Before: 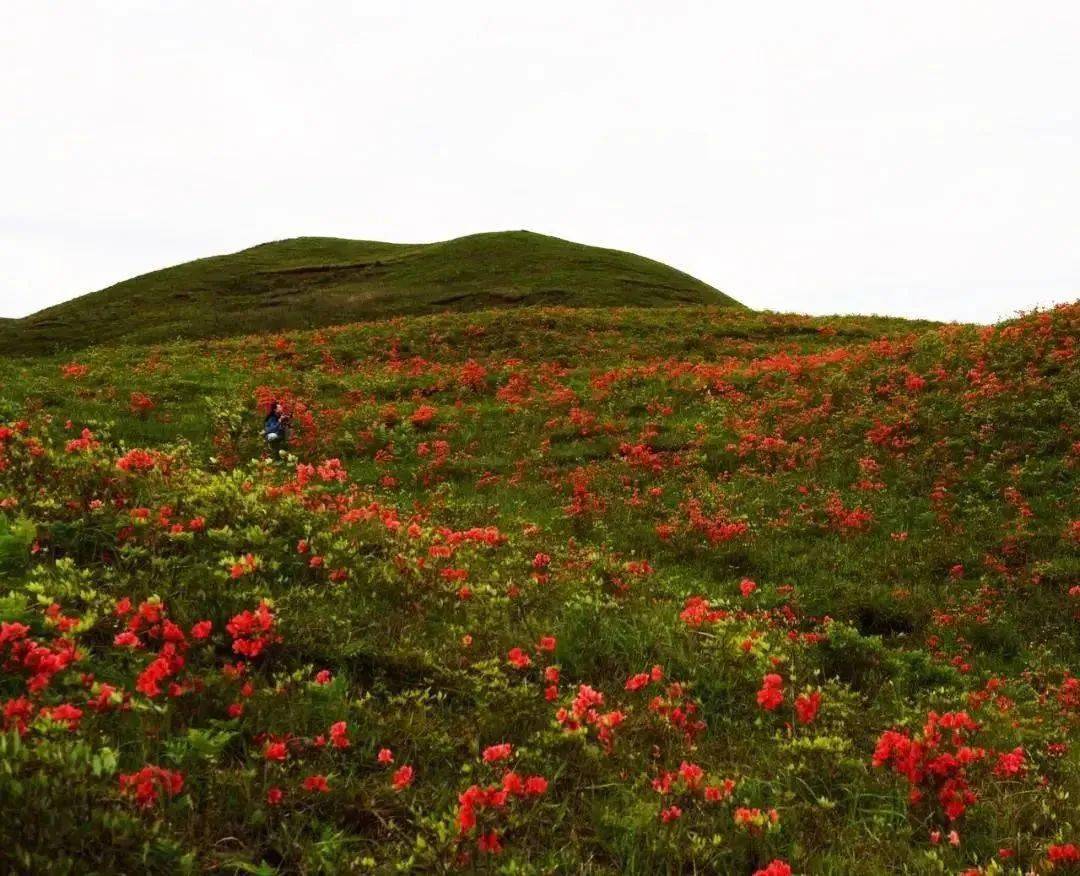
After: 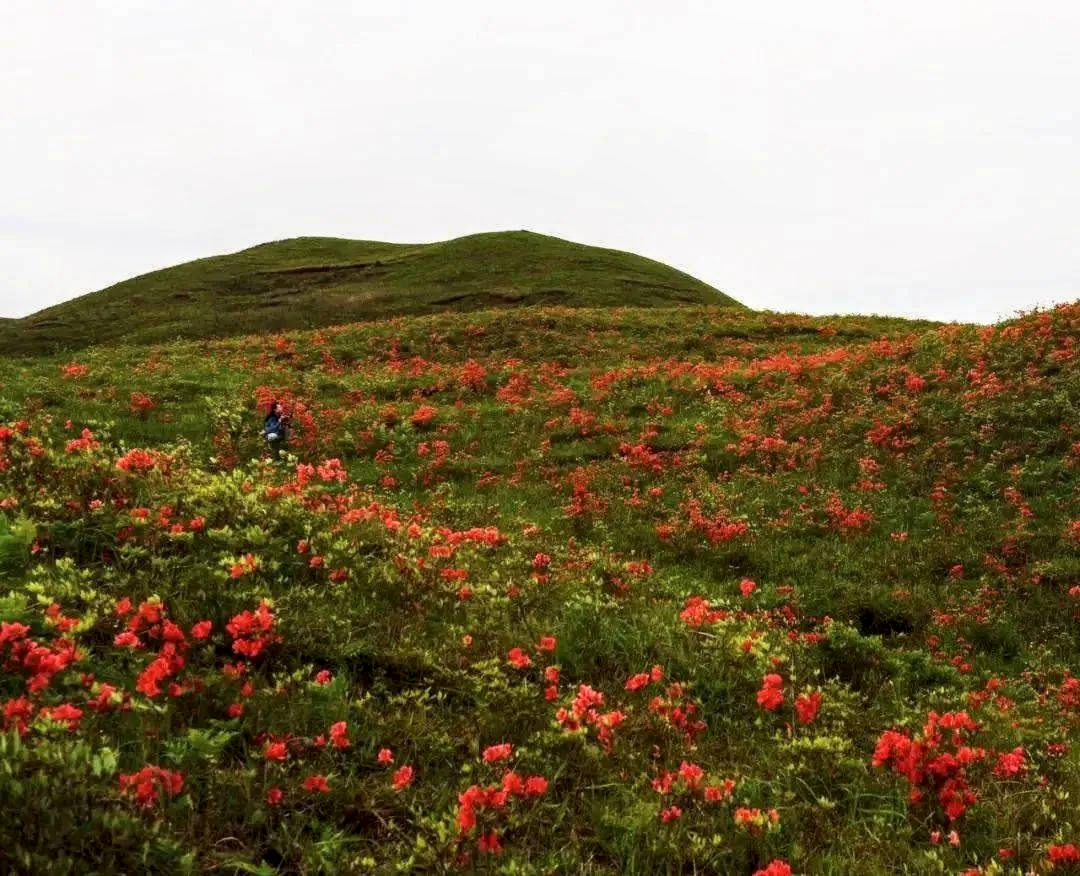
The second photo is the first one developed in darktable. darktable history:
base curve: preserve colors none
local contrast: detail 130%
